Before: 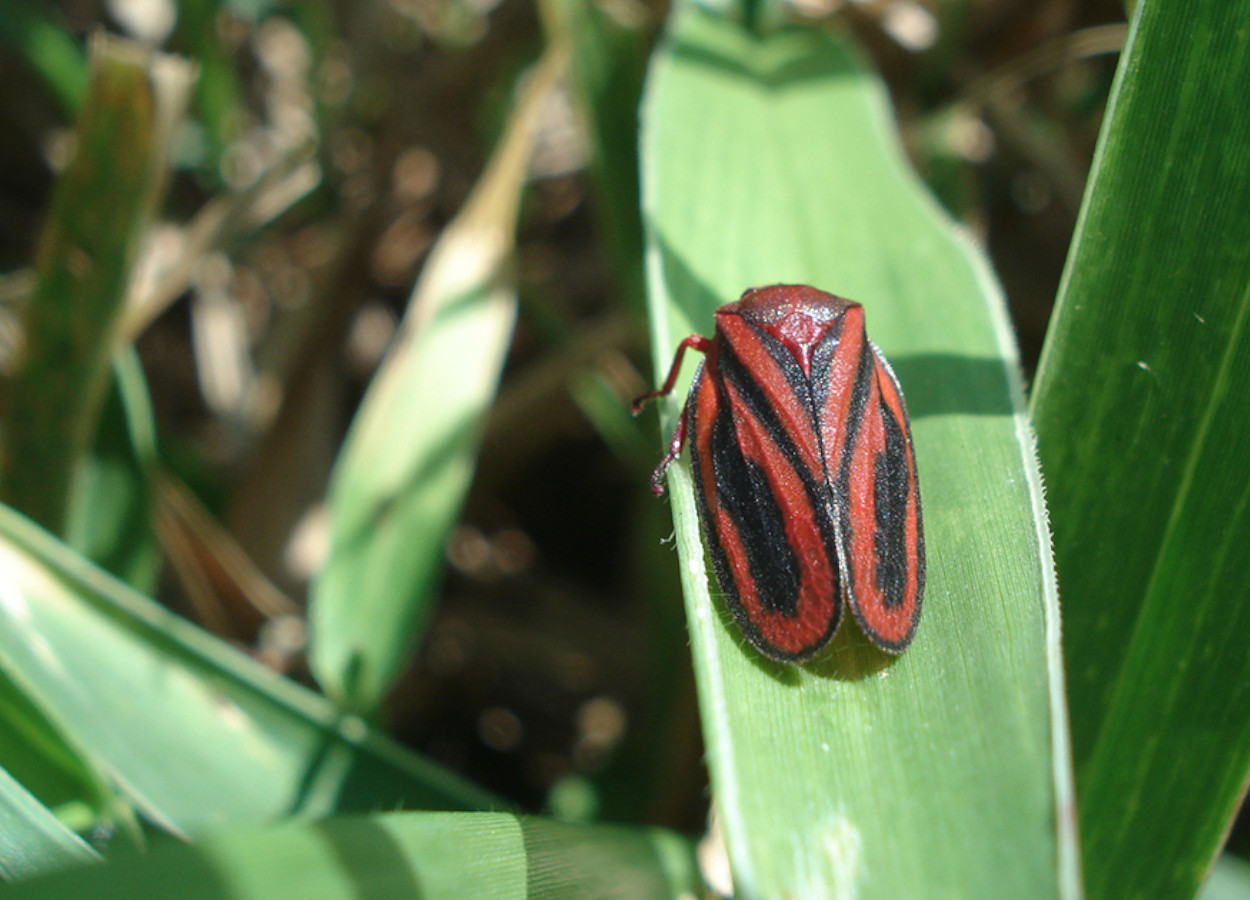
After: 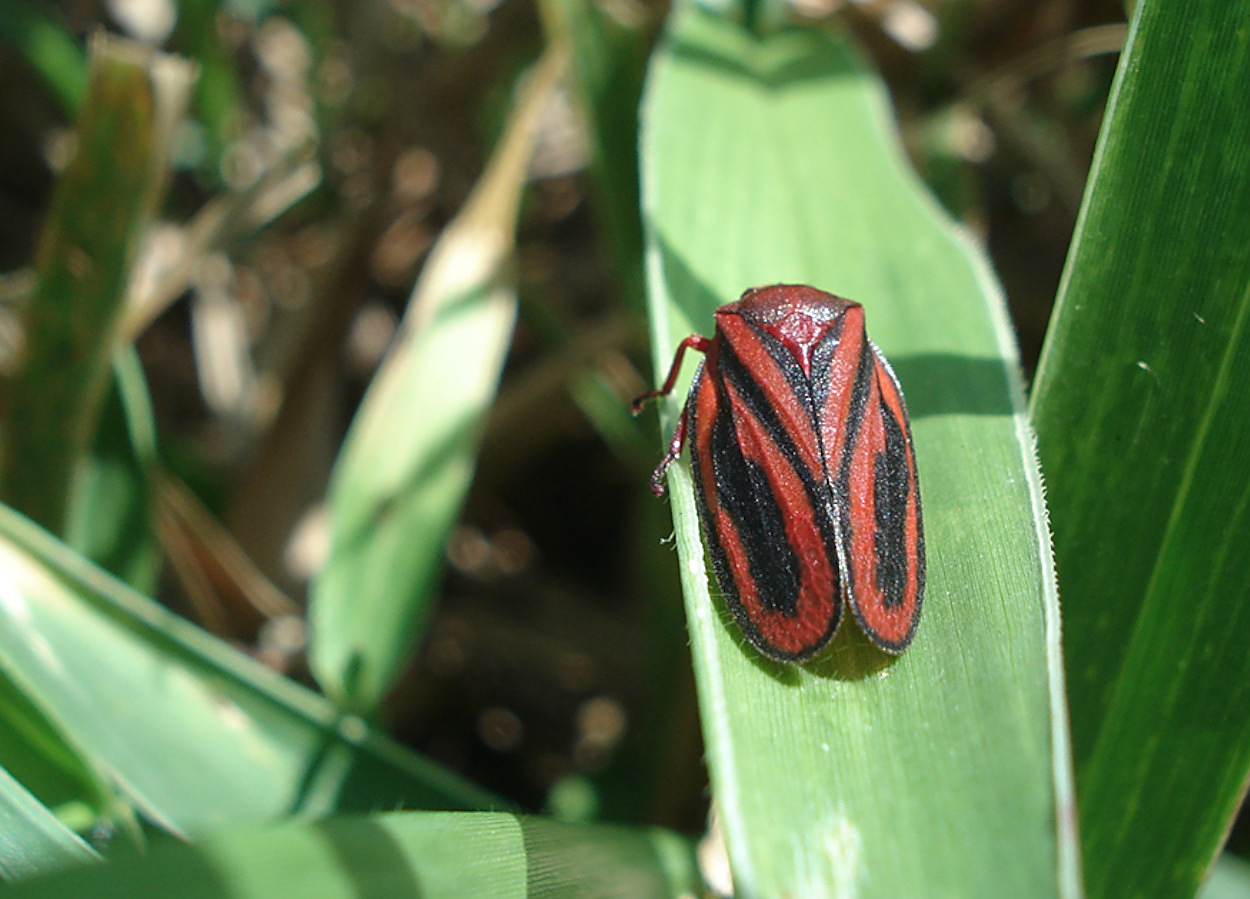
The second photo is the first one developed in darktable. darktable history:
crop: bottom 0.071%
sharpen: on, module defaults
